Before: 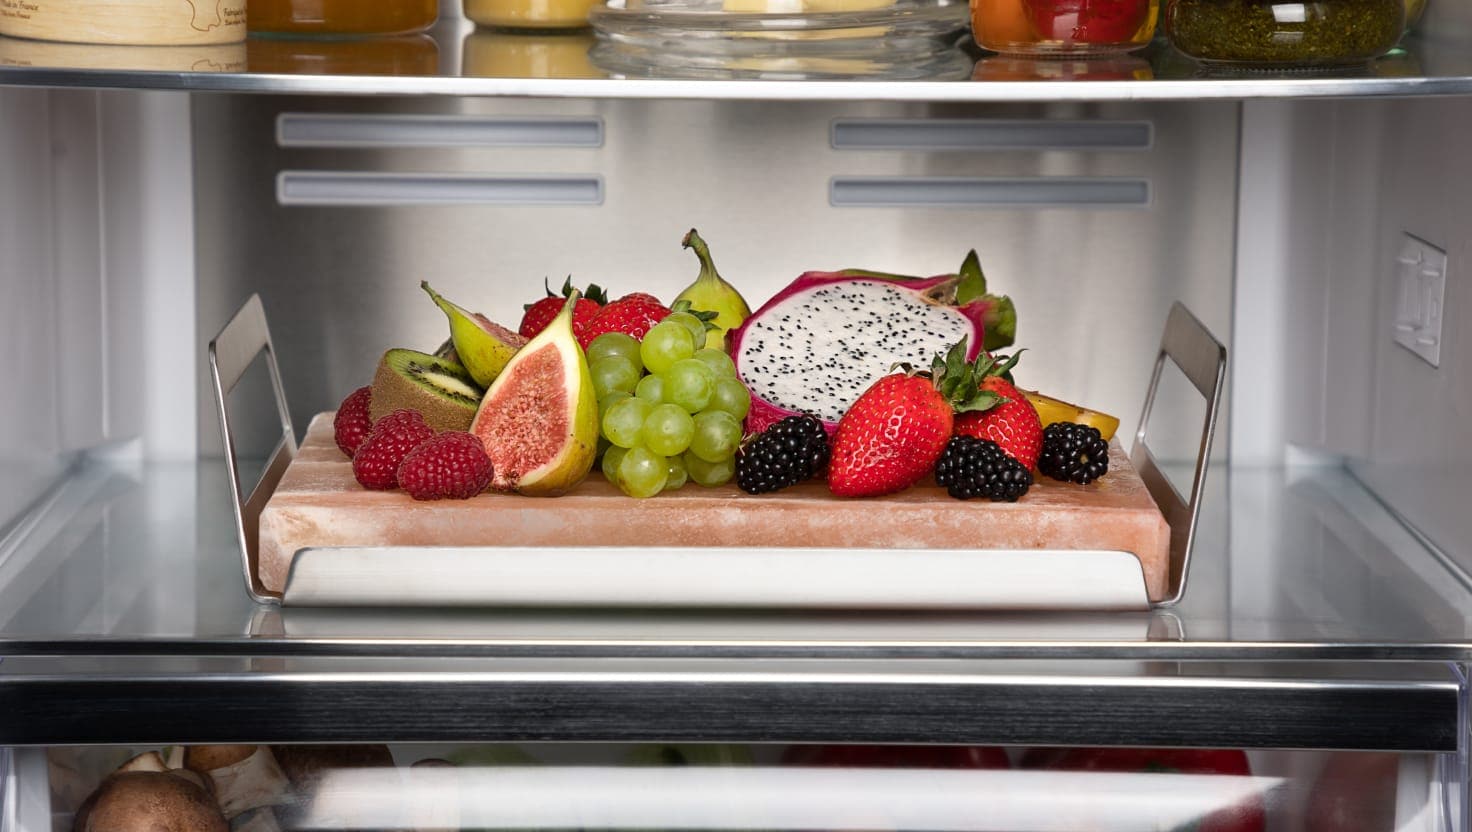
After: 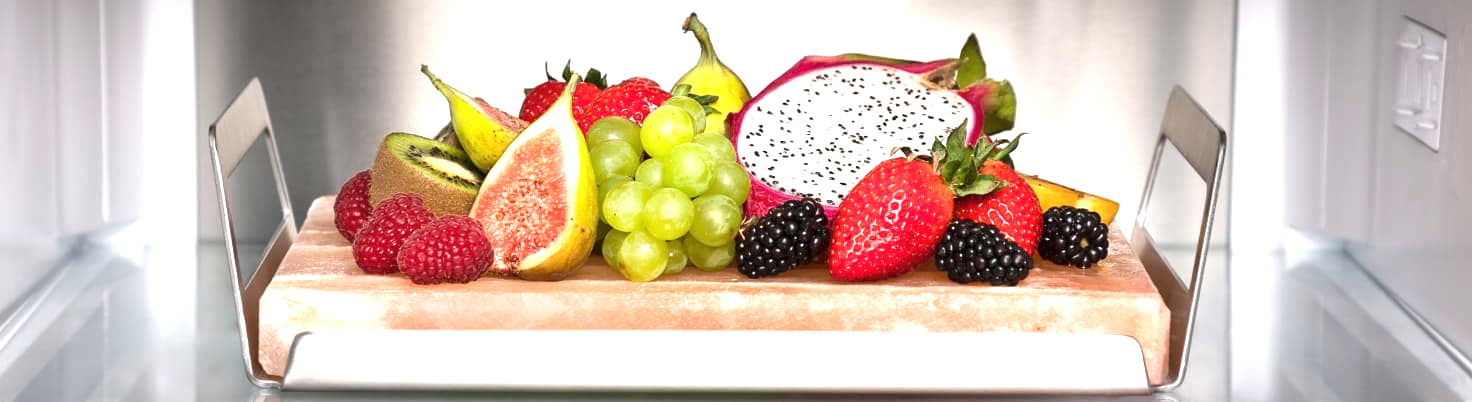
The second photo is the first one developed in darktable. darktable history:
exposure: black level correction 0, exposure 1.2 EV, compensate exposure bias true, compensate highlight preservation false
crop and rotate: top 26.056%, bottom 25.543%
